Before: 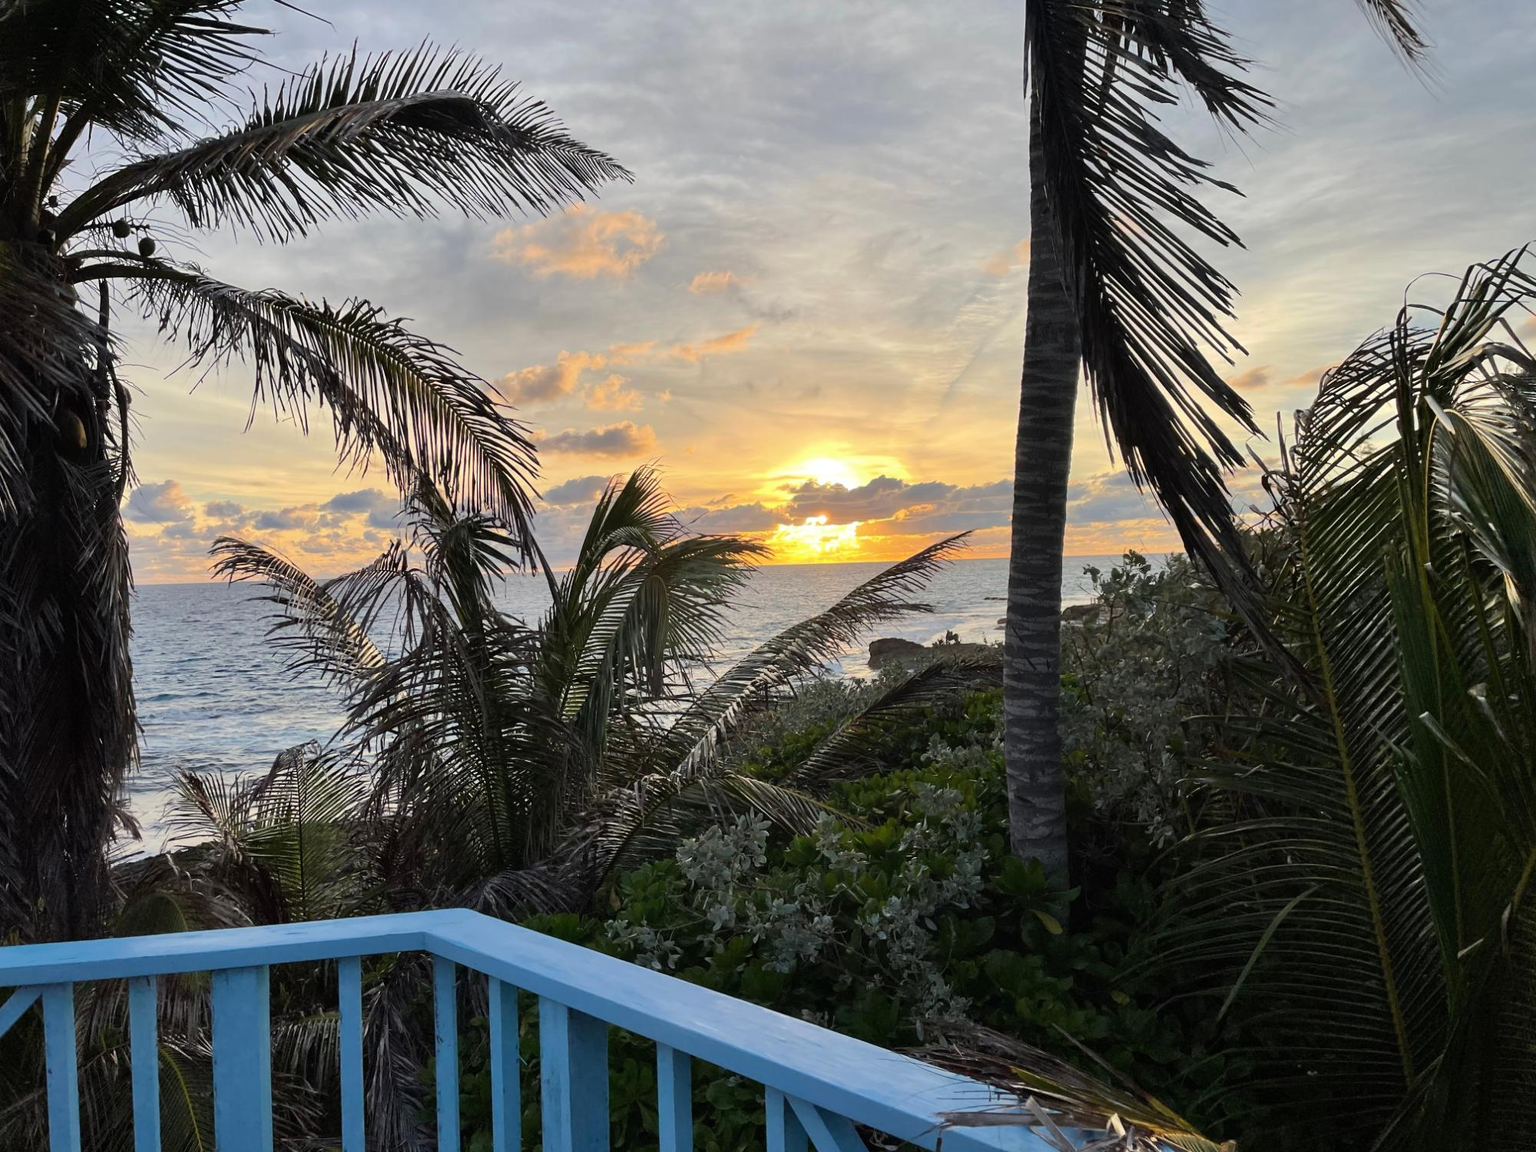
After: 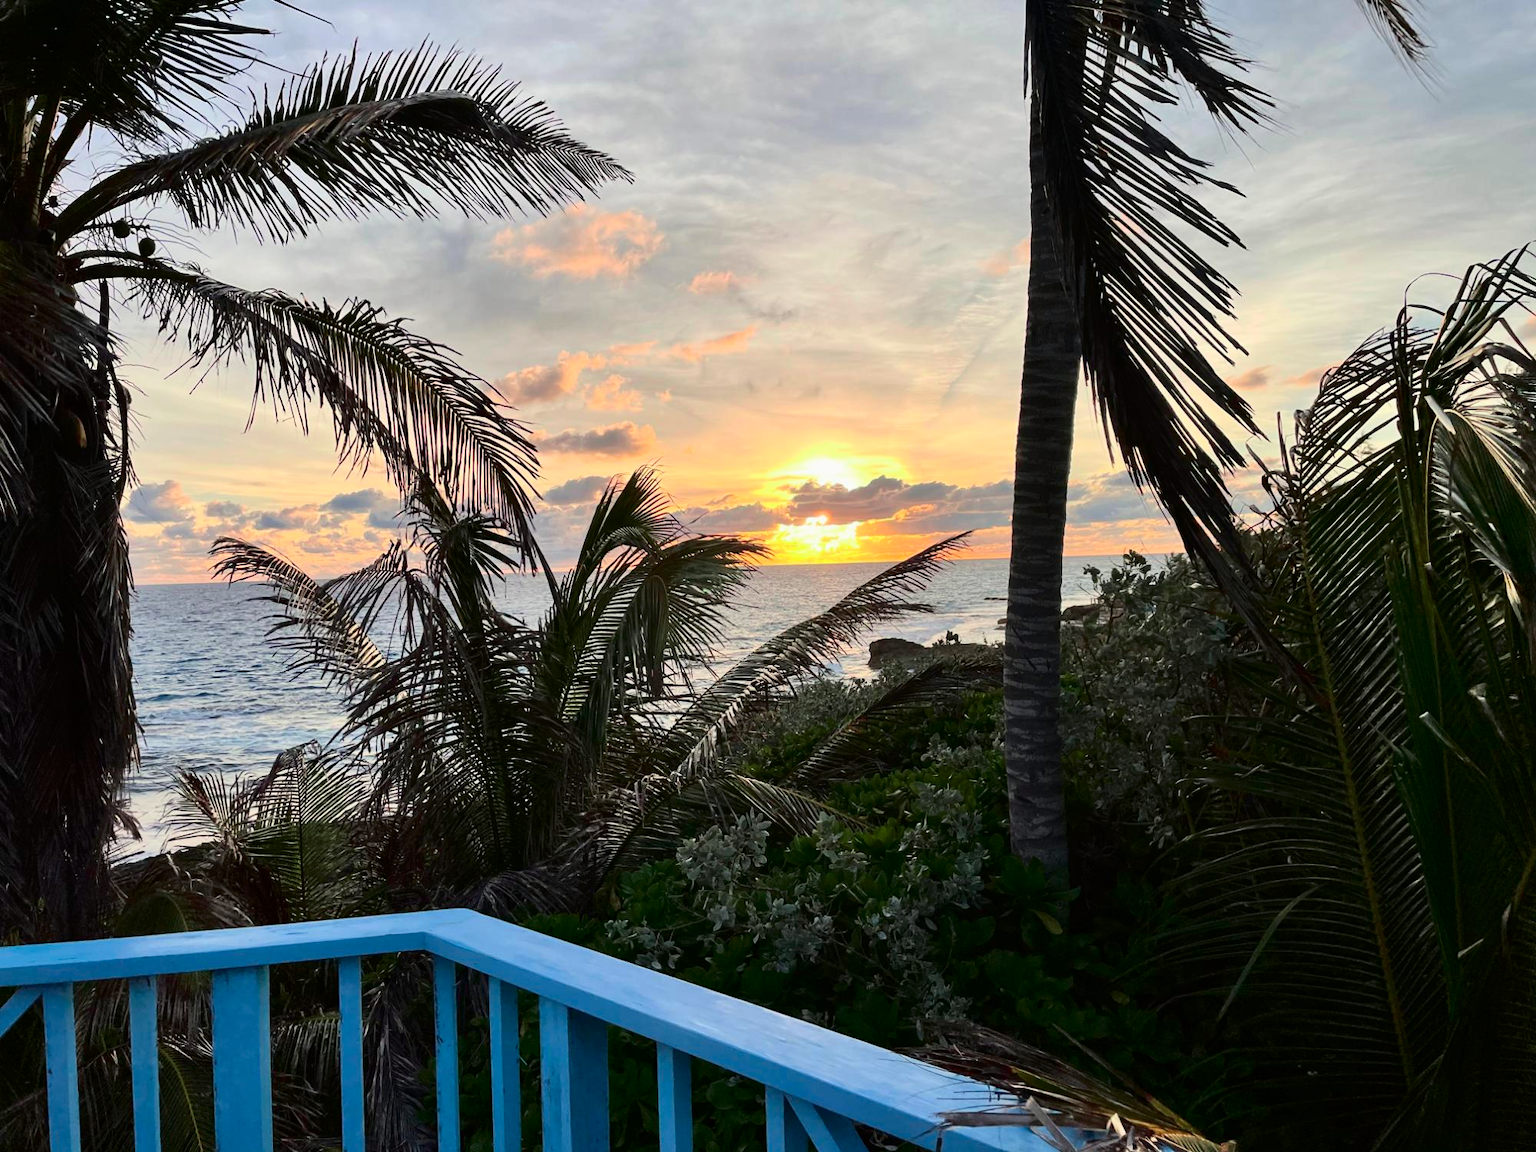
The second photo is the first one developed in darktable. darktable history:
tone curve: curves: ch0 [(0, 0) (0.059, 0.027) (0.178, 0.105) (0.292, 0.233) (0.485, 0.472) (0.837, 0.887) (1, 0.983)]; ch1 [(0, 0) (0.23, 0.166) (0.34, 0.298) (0.371, 0.334) (0.435, 0.413) (0.477, 0.469) (0.499, 0.498) (0.534, 0.551) (0.56, 0.585) (0.754, 0.801) (1, 1)]; ch2 [(0, 0) (0.431, 0.414) (0.498, 0.503) (0.524, 0.531) (0.568, 0.567) (0.6, 0.597) (0.65, 0.651) (0.752, 0.764) (1, 1)], color space Lab, independent channels, preserve colors none
